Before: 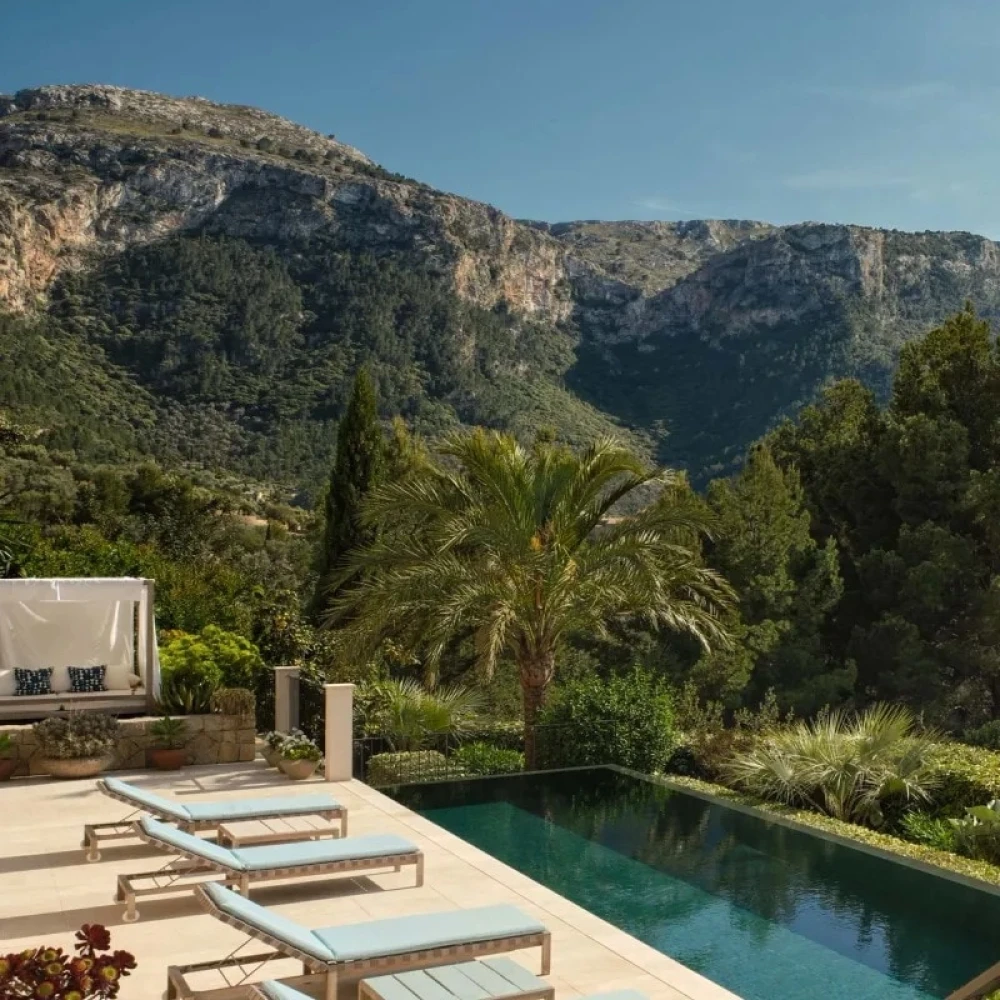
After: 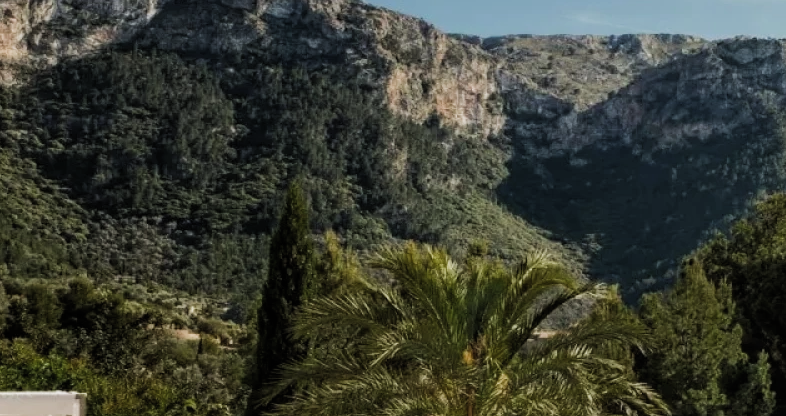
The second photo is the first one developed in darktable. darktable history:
crop: left 6.845%, top 18.605%, right 14.473%, bottom 39.767%
tone equalizer: -8 EV -0.404 EV, -7 EV -0.363 EV, -6 EV -0.305 EV, -5 EV -0.223 EV, -3 EV 0.237 EV, -2 EV 0.314 EV, -1 EV 0.364 EV, +0 EV 0.399 EV, edges refinement/feathering 500, mask exposure compensation -1.57 EV, preserve details no
filmic rgb: black relative exposure -8.03 EV, white relative exposure 3.95 EV, threshold 6 EV, hardness 4.19, contrast 0.997, color science v4 (2020), iterations of high-quality reconstruction 0, enable highlight reconstruction true
